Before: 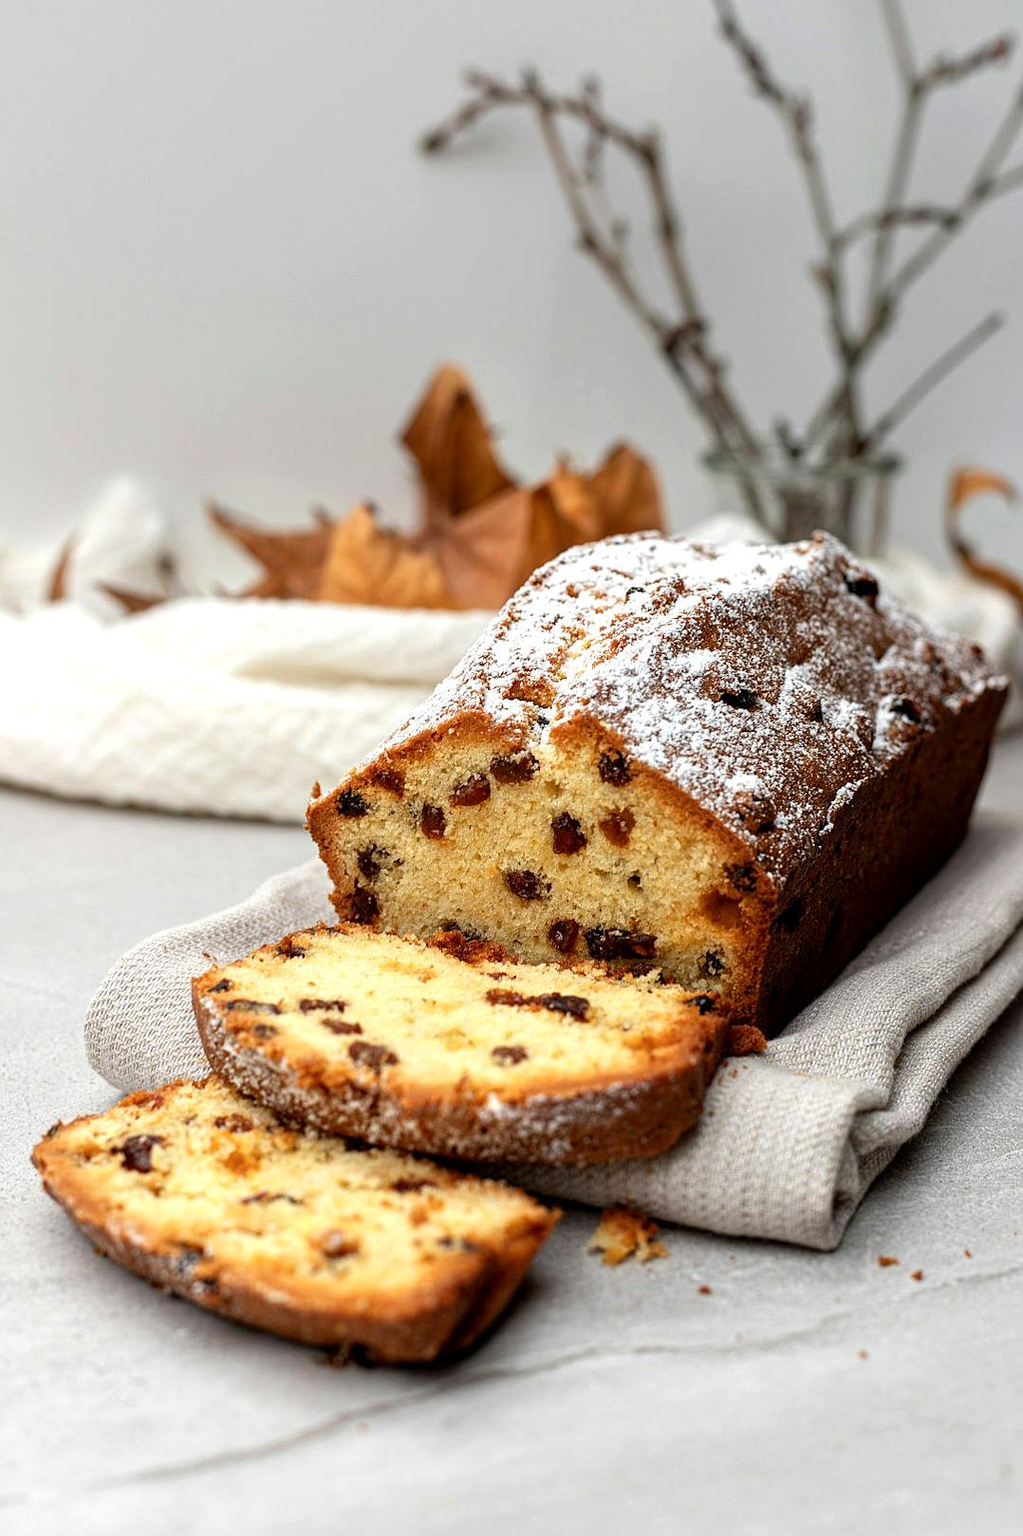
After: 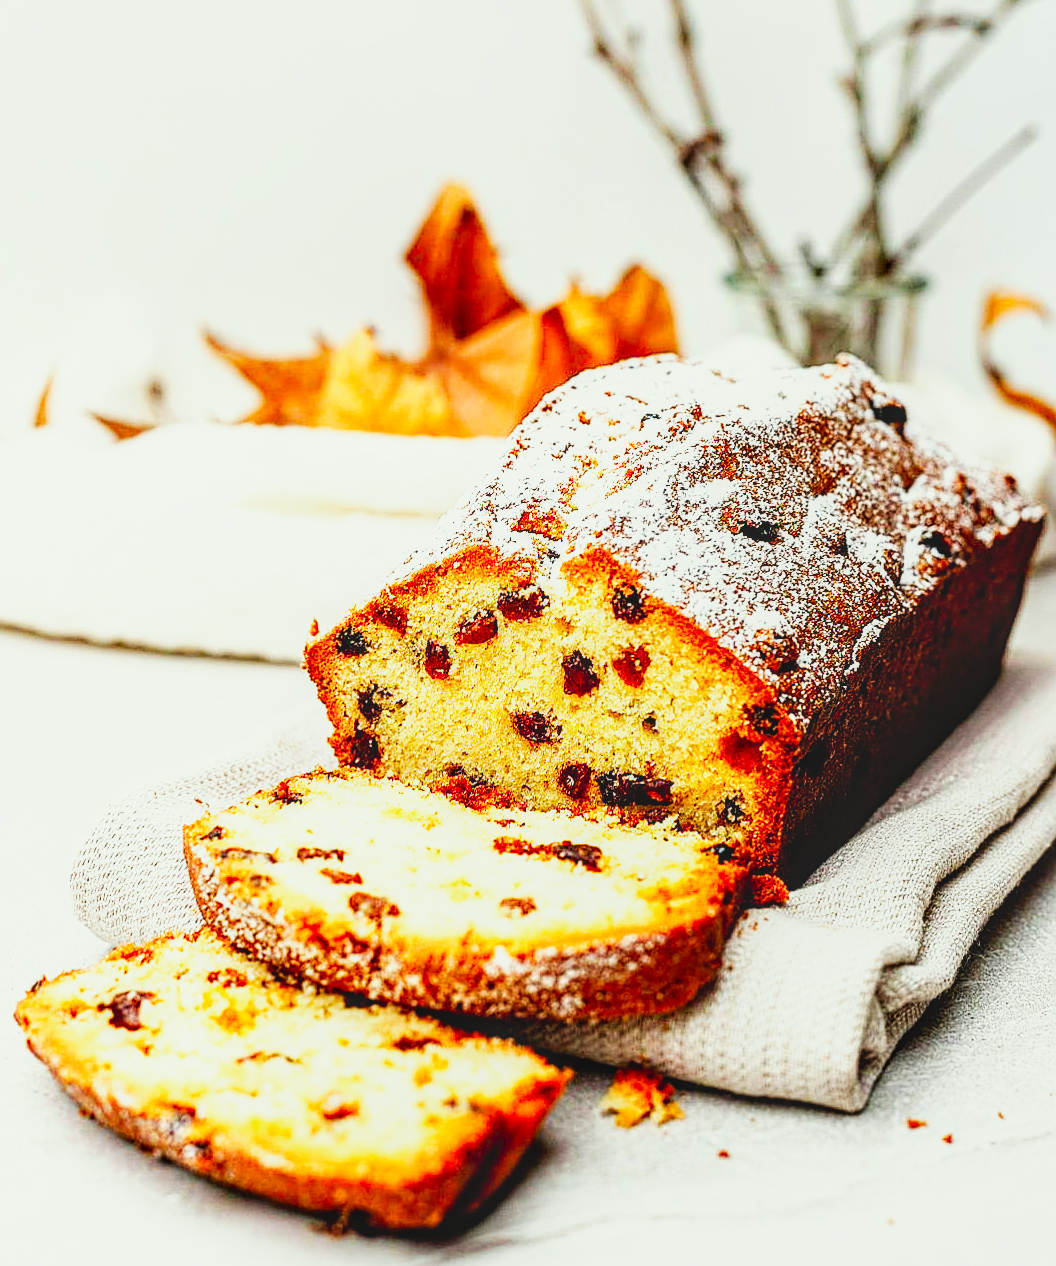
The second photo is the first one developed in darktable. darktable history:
color correction: highlights a* -2.51, highlights b* 2.51
crop and rotate: left 1.831%, top 12.706%, right 0.134%, bottom 9.005%
color zones: curves: ch1 [(0.25, 0.61) (0.75, 0.248)]
base curve: curves: ch0 [(0, 0) (0.007, 0.004) (0.027, 0.03) (0.046, 0.07) (0.207, 0.54) (0.442, 0.872) (0.673, 0.972) (1, 1)], preserve colors none
exposure: exposure 0.128 EV, compensate highlight preservation false
local contrast: on, module defaults
contrast brightness saturation: contrast -0.095, brightness 0.052, saturation 0.076
sharpen: on, module defaults
